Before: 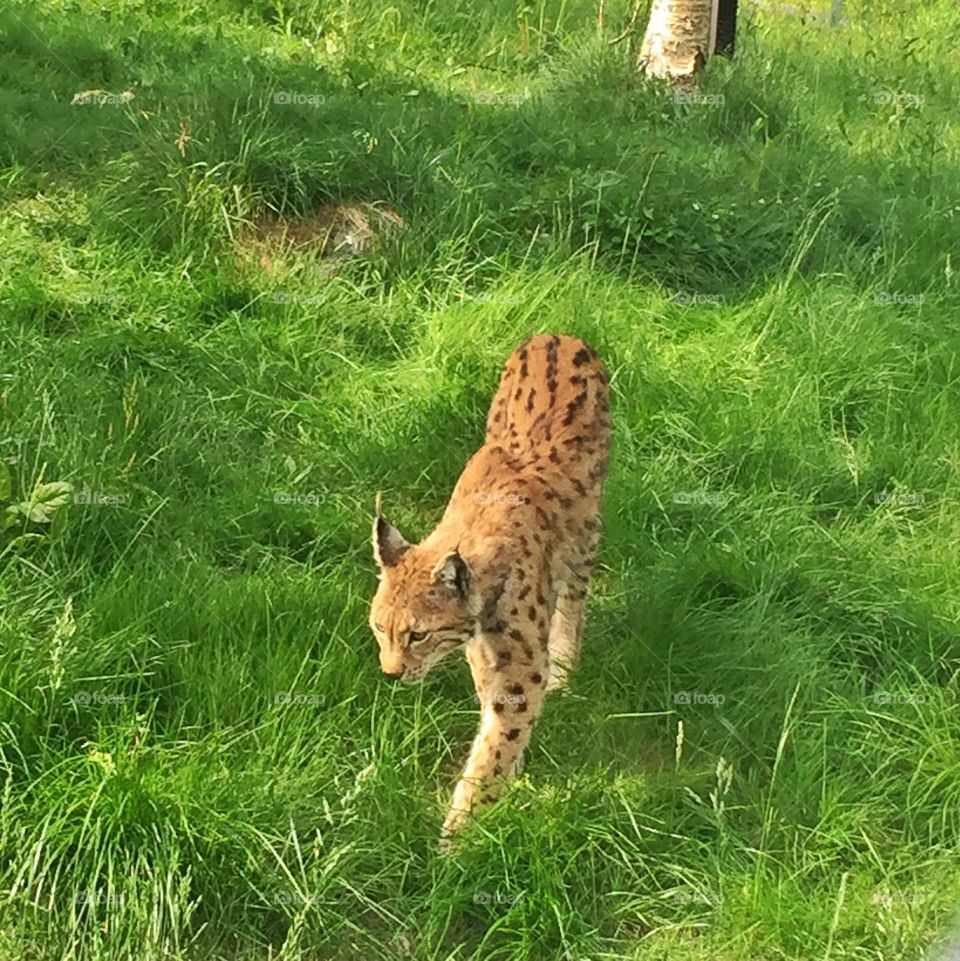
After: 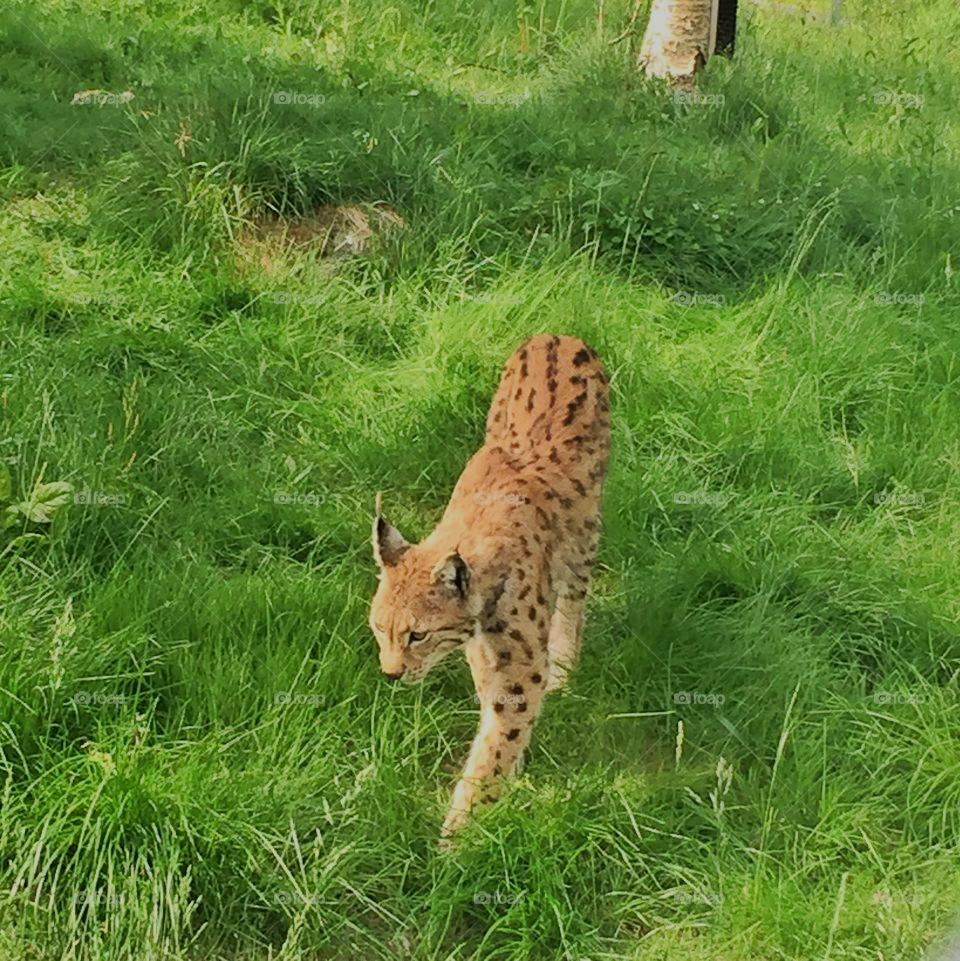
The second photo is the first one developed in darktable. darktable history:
filmic rgb: middle gray luminance 29.97%, black relative exposure -9.02 EV, white relative exposure 7 EV, target black luminance 0%, hardness 2.95, latitude 2.03%, contrast 0.961, highlights saturation mix 6.43%, shadows ↔ highlights balance 12.42%
